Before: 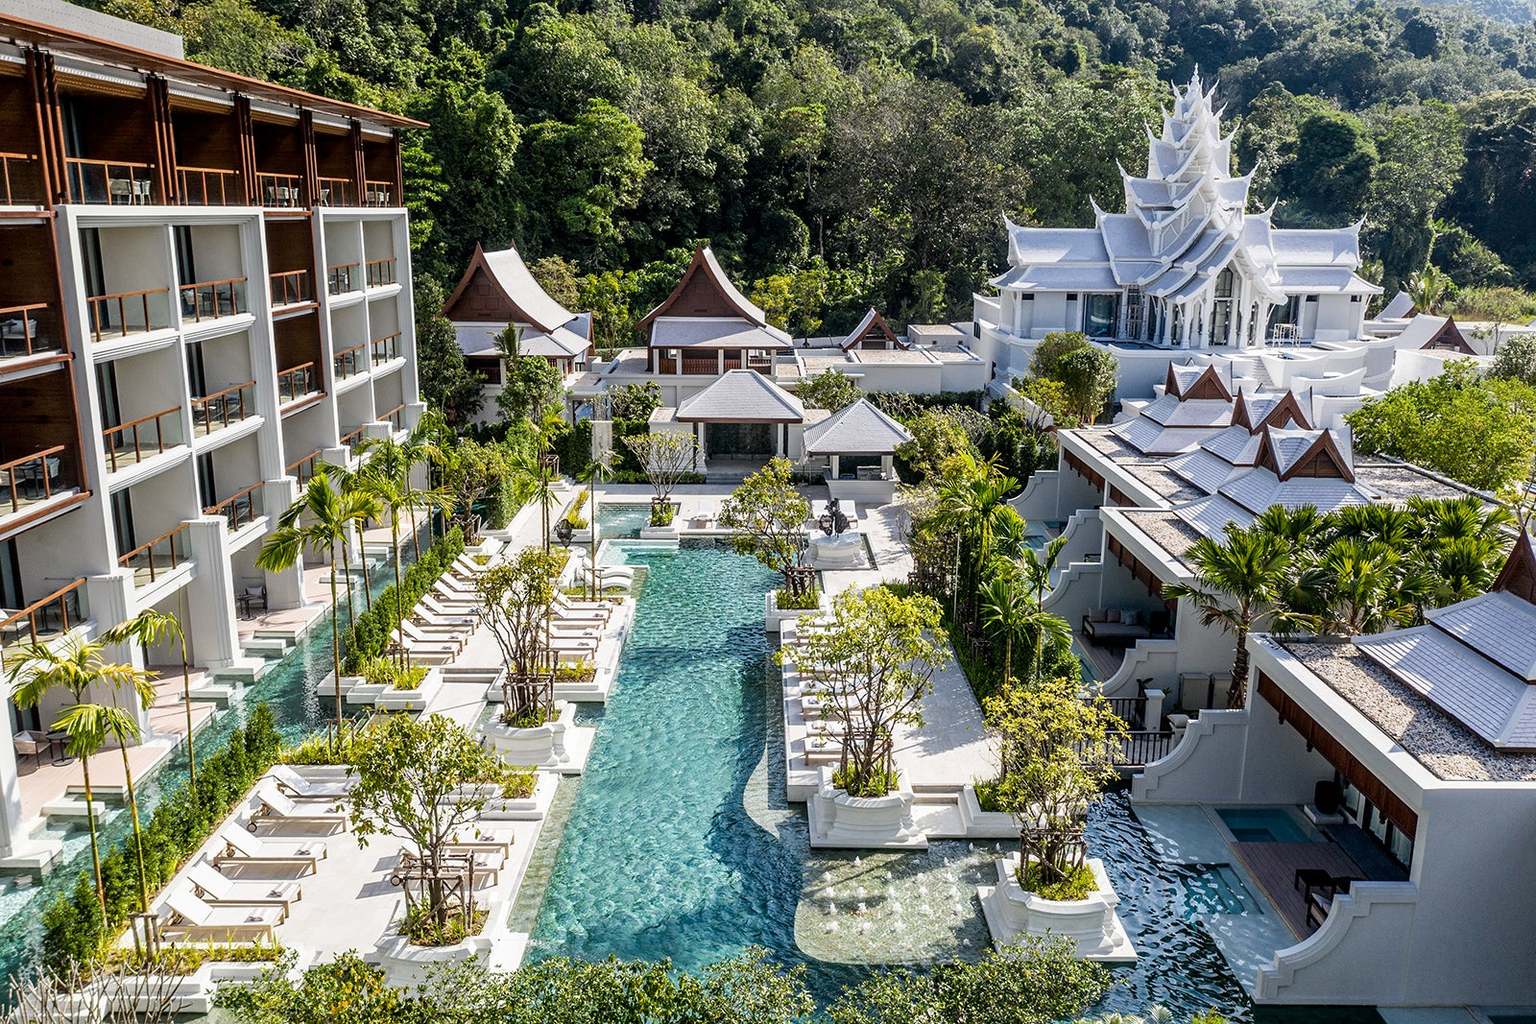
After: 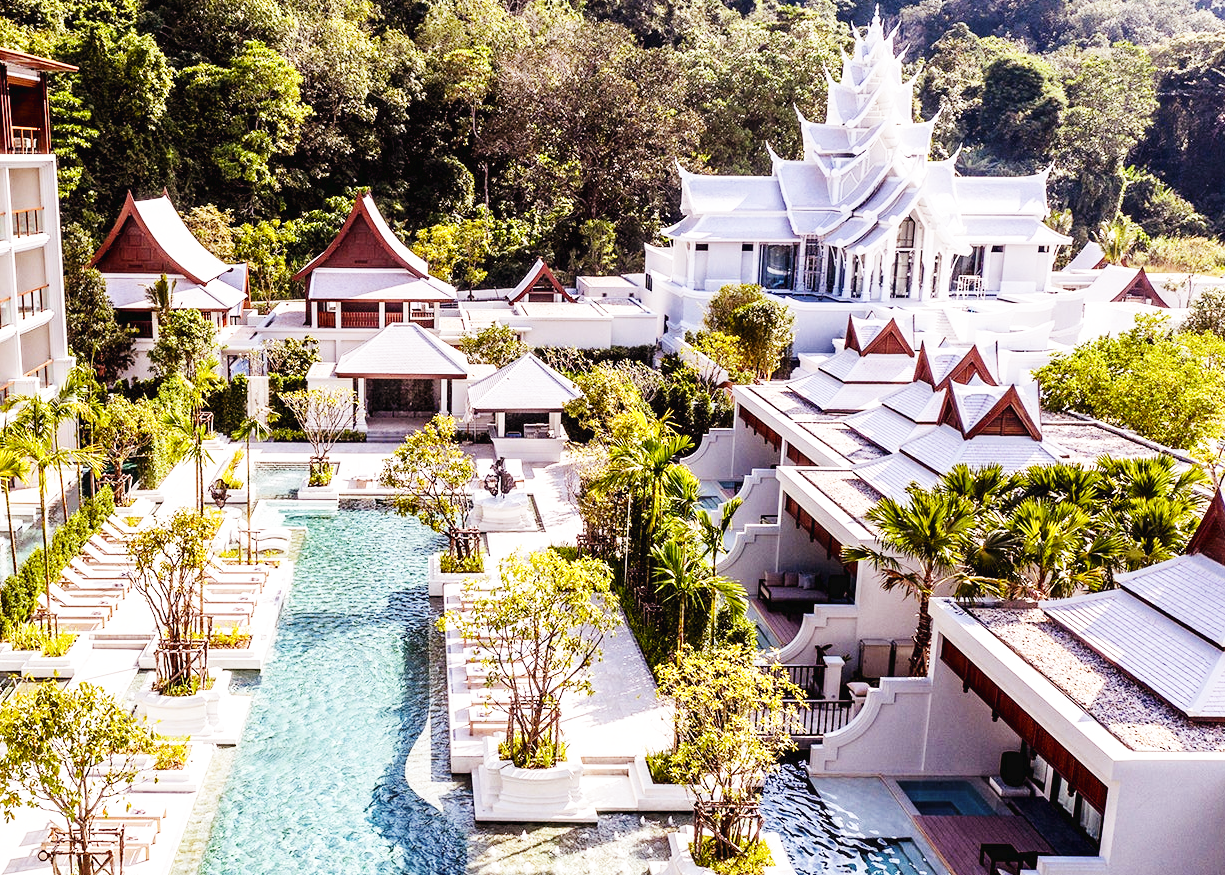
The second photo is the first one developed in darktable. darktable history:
rgb levels: mode RGB, independent channels, levels [[0, 0.474, 1], [0, 0.5, 1], [0, 0.5, 1]]
crop: left 23.095%, top 5.827%, bottom 11.854%
base curve: curves: ch0 [(0, 0.003) (0.001, 0.002) (0.006, 0.004) (0.02, 0.022) (0.048, 0.086) (0.094, 0.234) (0.162, 0.431) (0.258, 0.629) (0.385, 0.8) (0.548, 0.918) (0.751, 0.988) (1, 1)], preserve colors none
